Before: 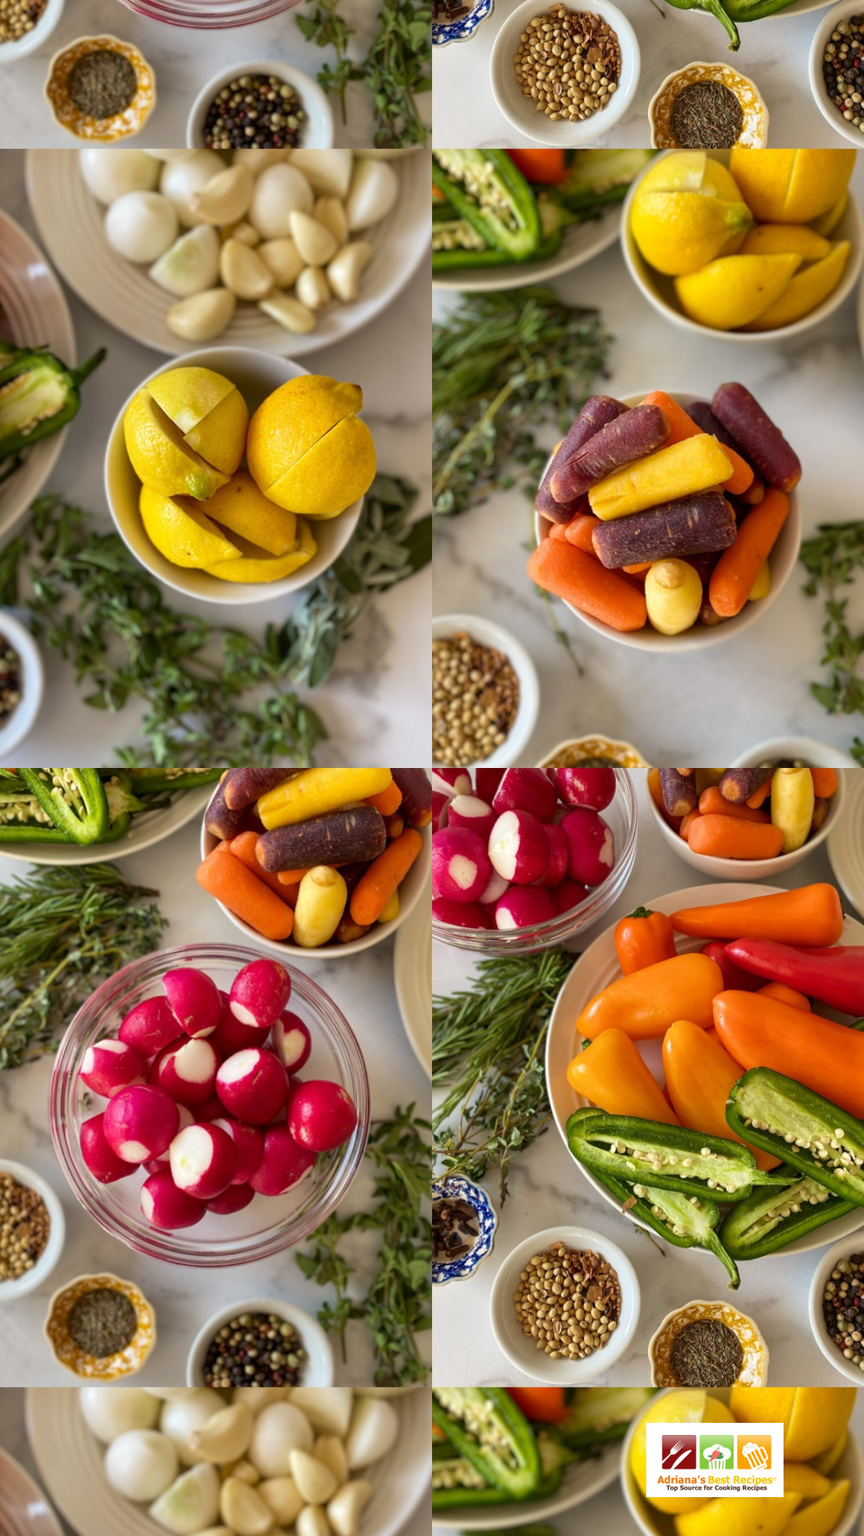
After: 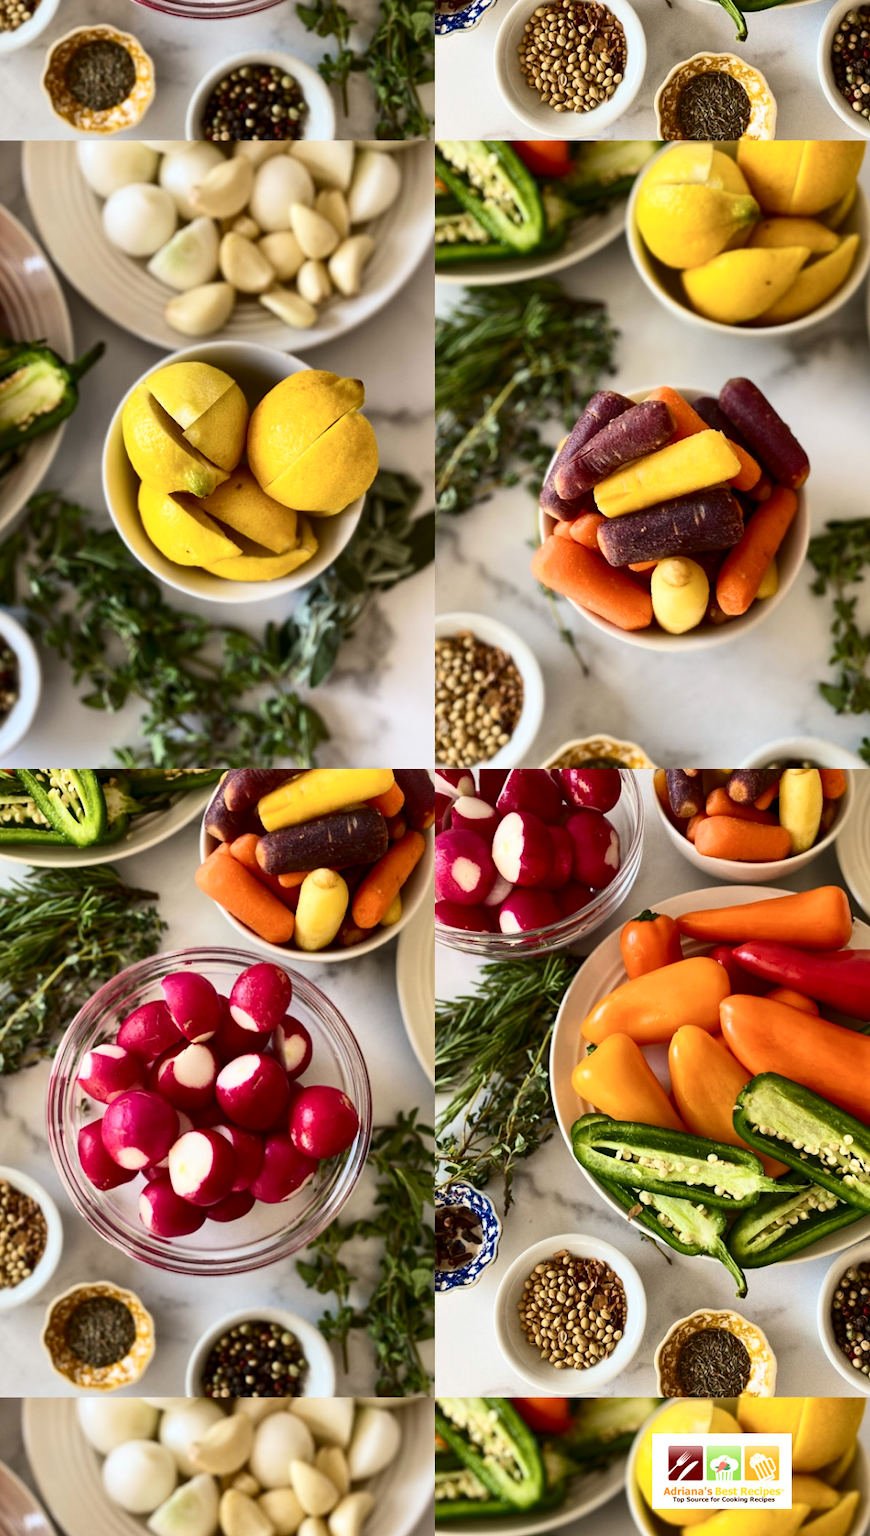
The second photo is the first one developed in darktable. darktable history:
crop: left 0.437%, top 0.693%, right 0.236%, bottom 0.769%
contrast brightness saturation: contrast 0.296
